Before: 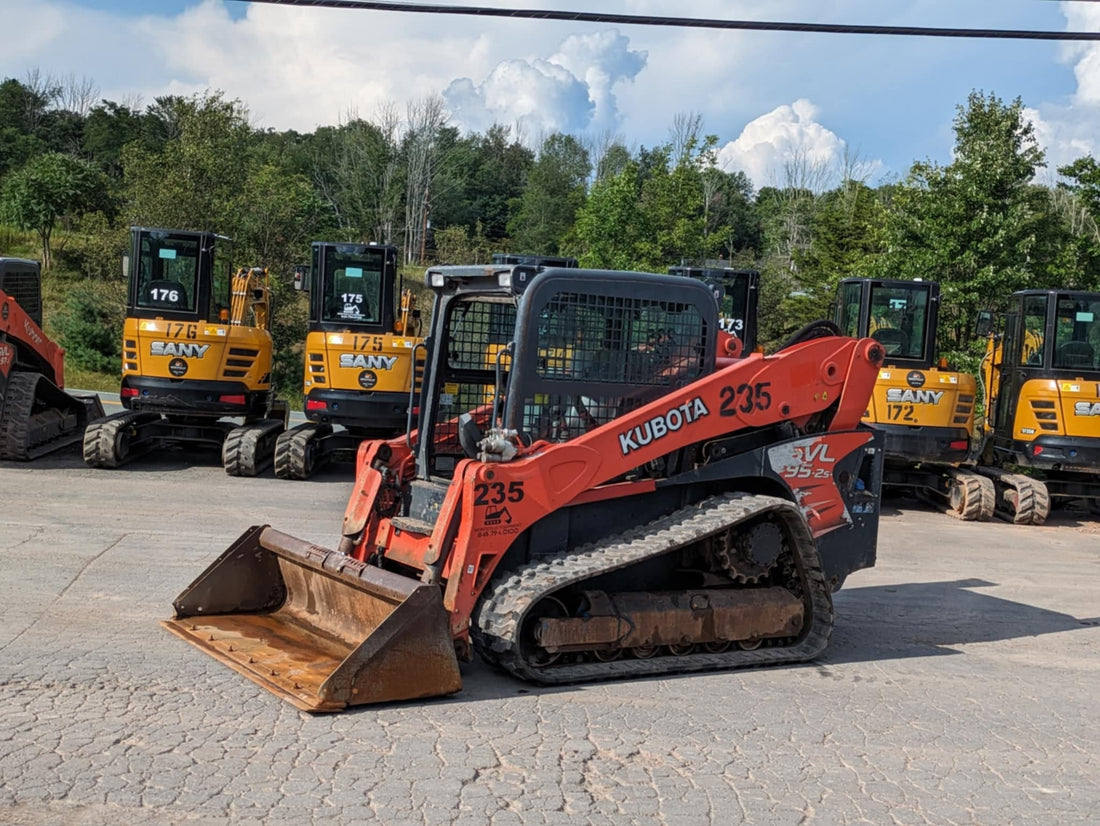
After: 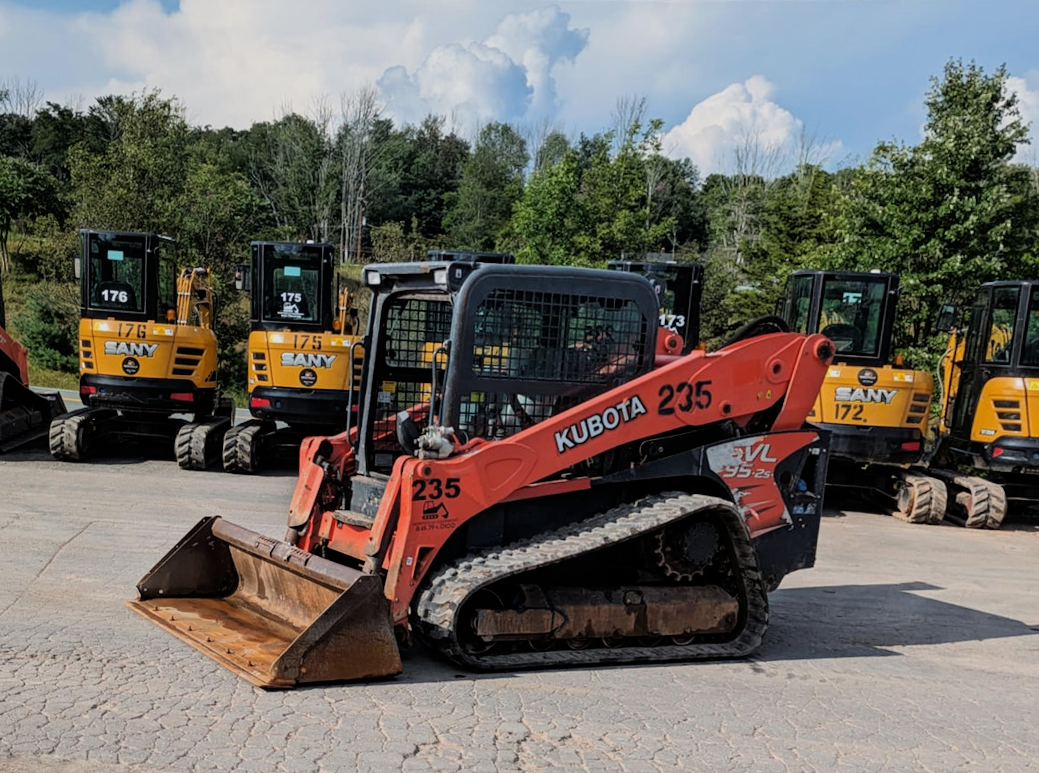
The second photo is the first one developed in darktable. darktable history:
rotate and perspective: rotation 0.062°, lens shift (vertical) 0.115, lens shift (horizontal) -0.133, crop left 0.047, crop right 0.94, crop top 0.061, crop bottom 0.94
filmic rgb: threshold 3 EV, hardness 4.17, latitude 50%, contrast 1.1, preserve chrominance max RGB, color science v6 (2022), contrast in shadows safe, contrast in highlights safe, enable highlight reconstruction true
